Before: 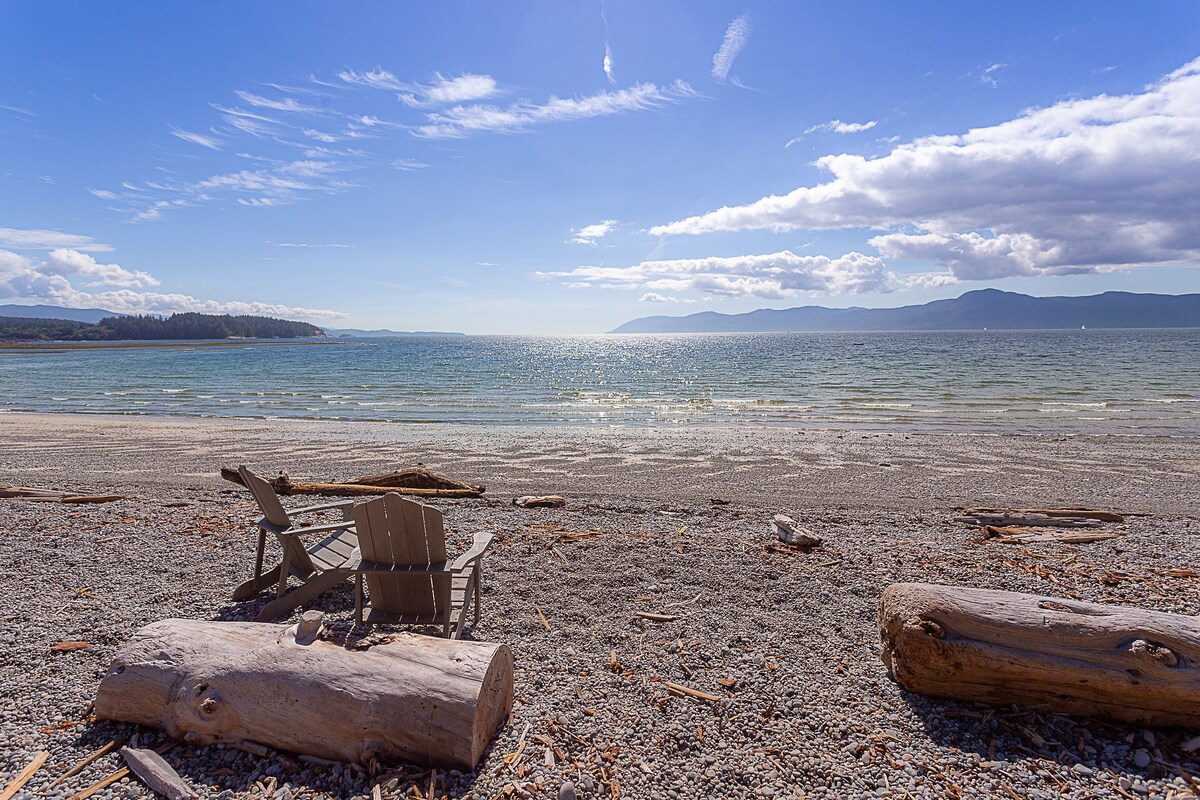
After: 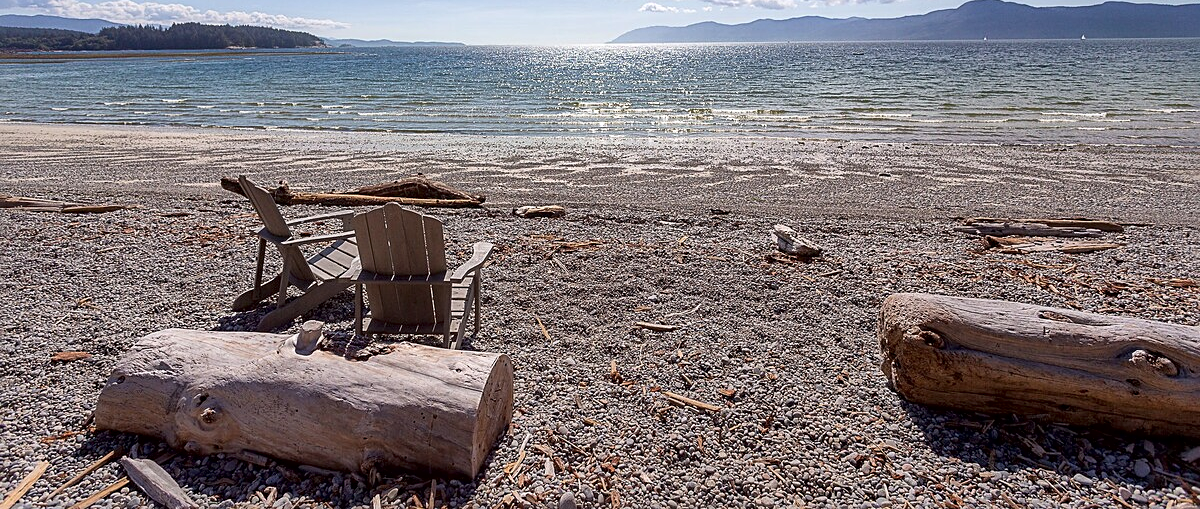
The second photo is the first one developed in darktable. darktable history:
contrast brightness saturation: saturation -0.051
crop and rotate: top 36.264%
local contrast: mode bilateral grid, contrast 20, coarseness 51, detail 172%, midtone range 0.2
levels: mode automatic, levels [0.072, 0.414, 0.976]
sharpen: amount 0.205
